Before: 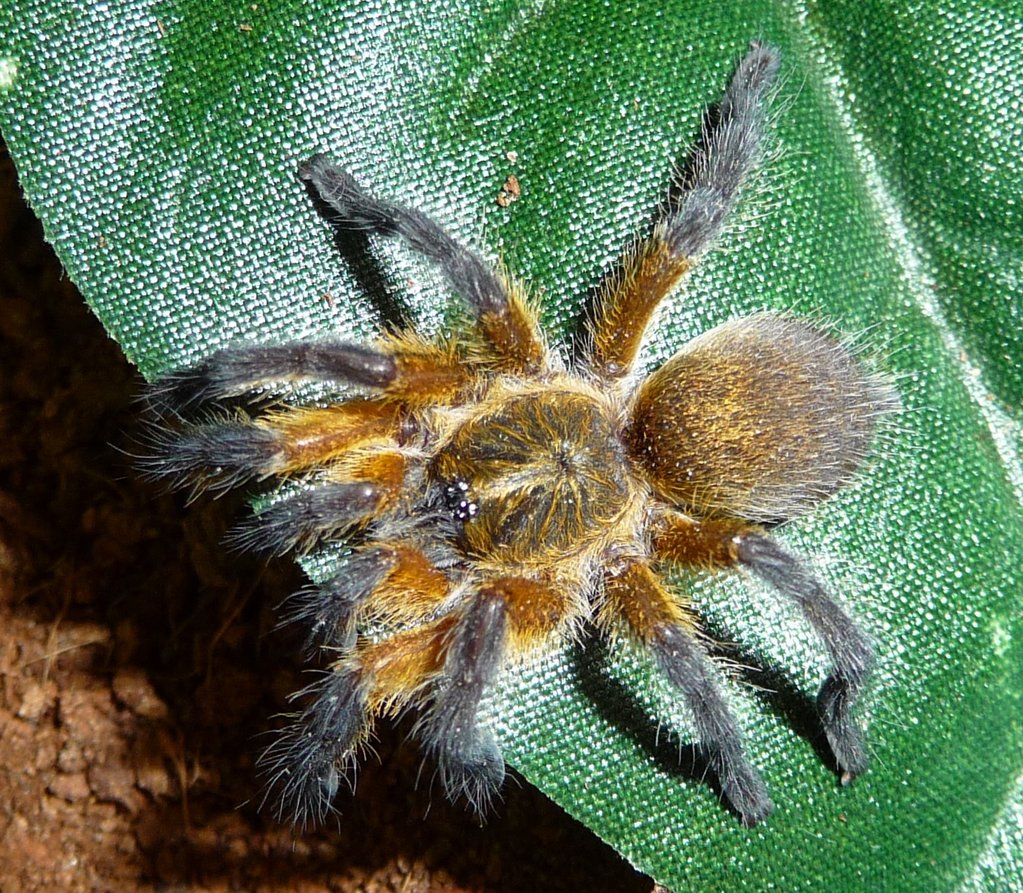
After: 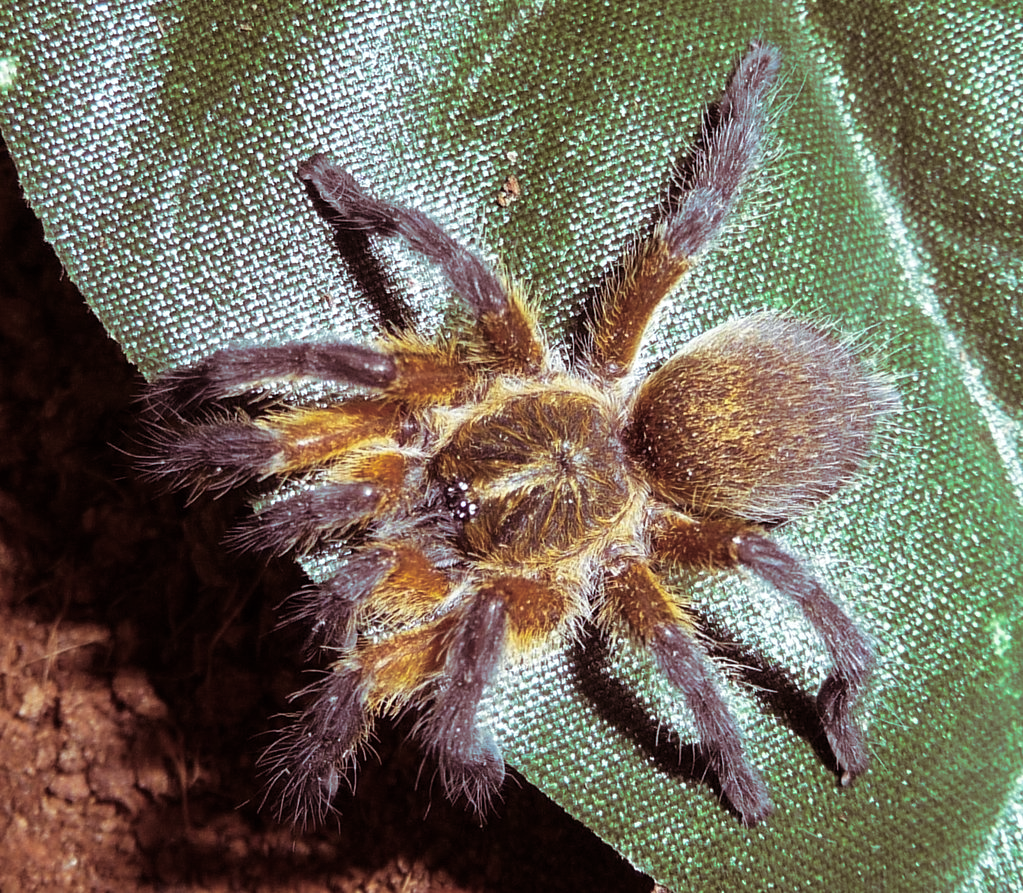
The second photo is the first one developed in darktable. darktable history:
white balance: red 0.984, blue 1.059
split-toning: shadows › hue 360°
